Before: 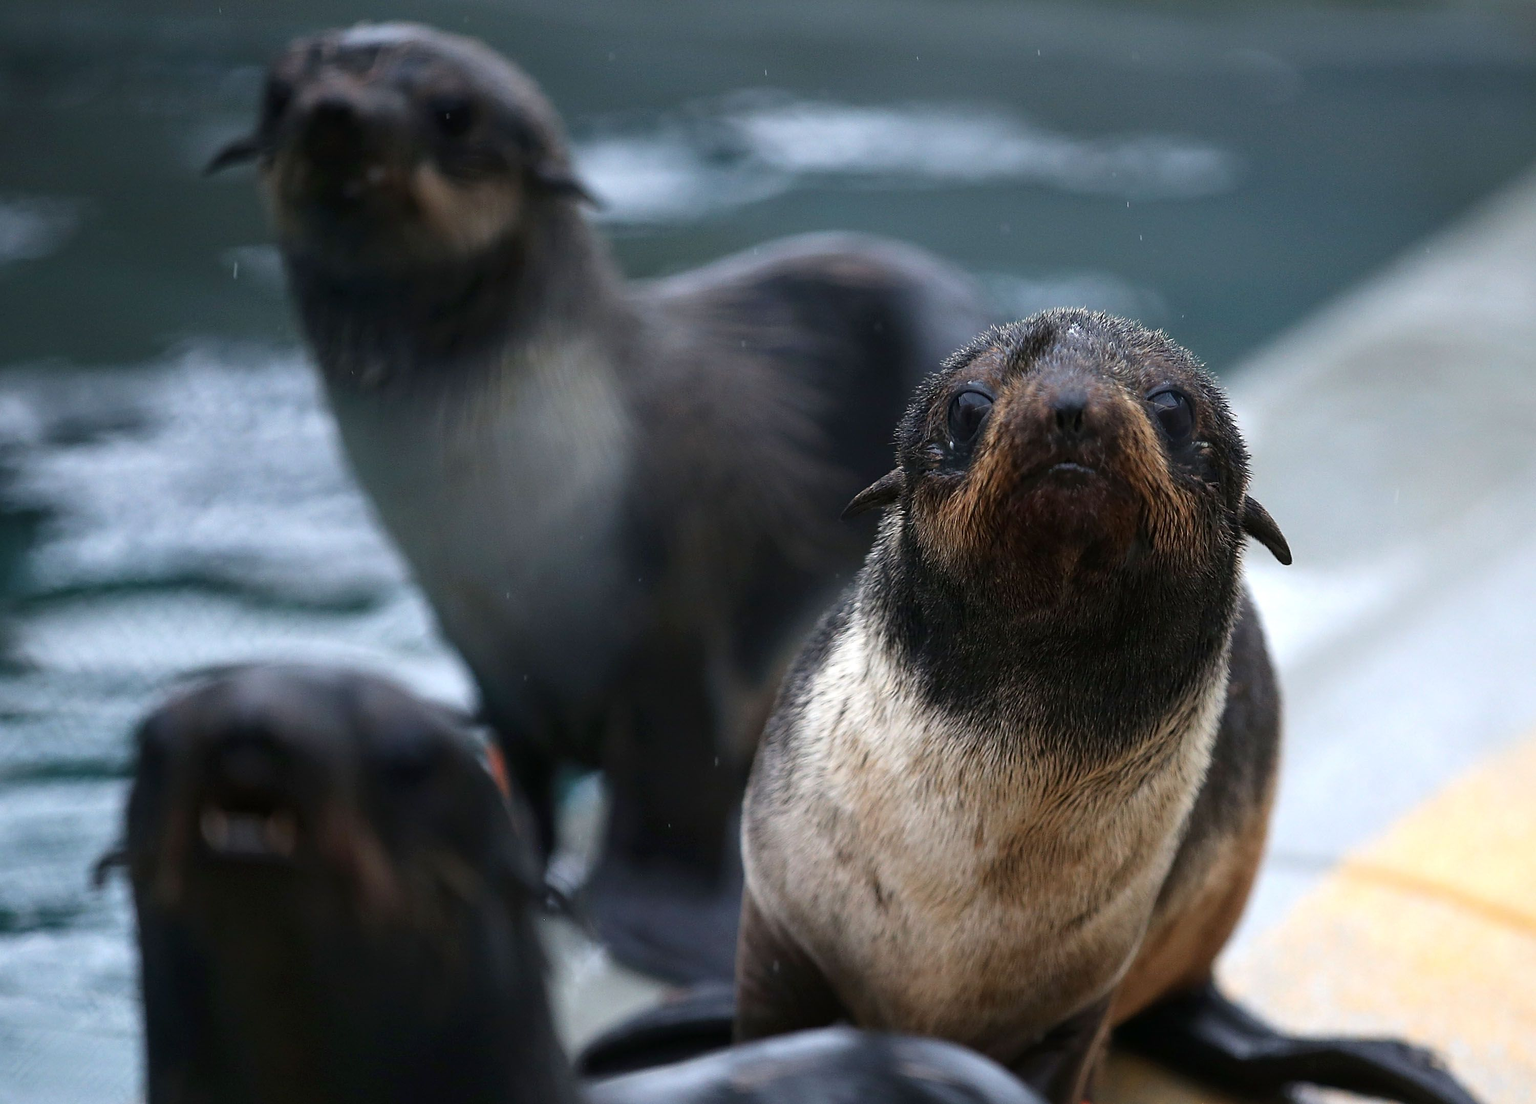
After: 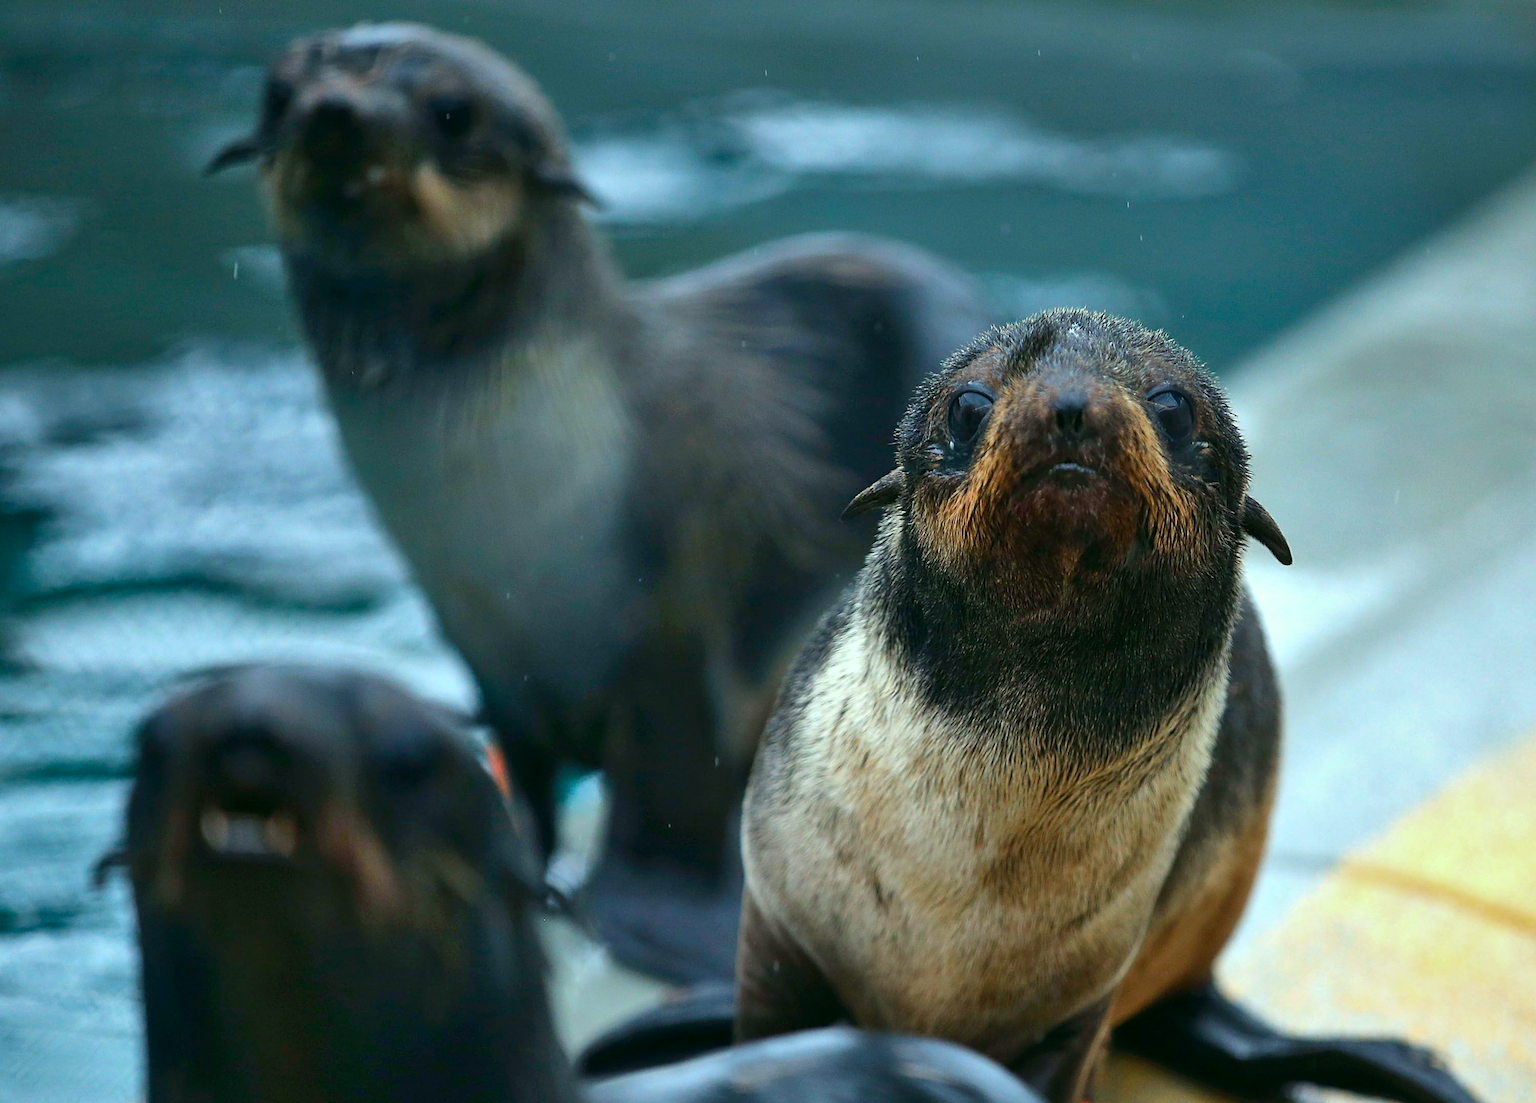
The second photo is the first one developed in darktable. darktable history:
color correction: highlights a* -7.33, highlights b* 1.26, shadows a* -3.55, saturation 1.4
shadows and highlights: highlights color adjustment 0%, low approximation 0.01, soften with gaussian
